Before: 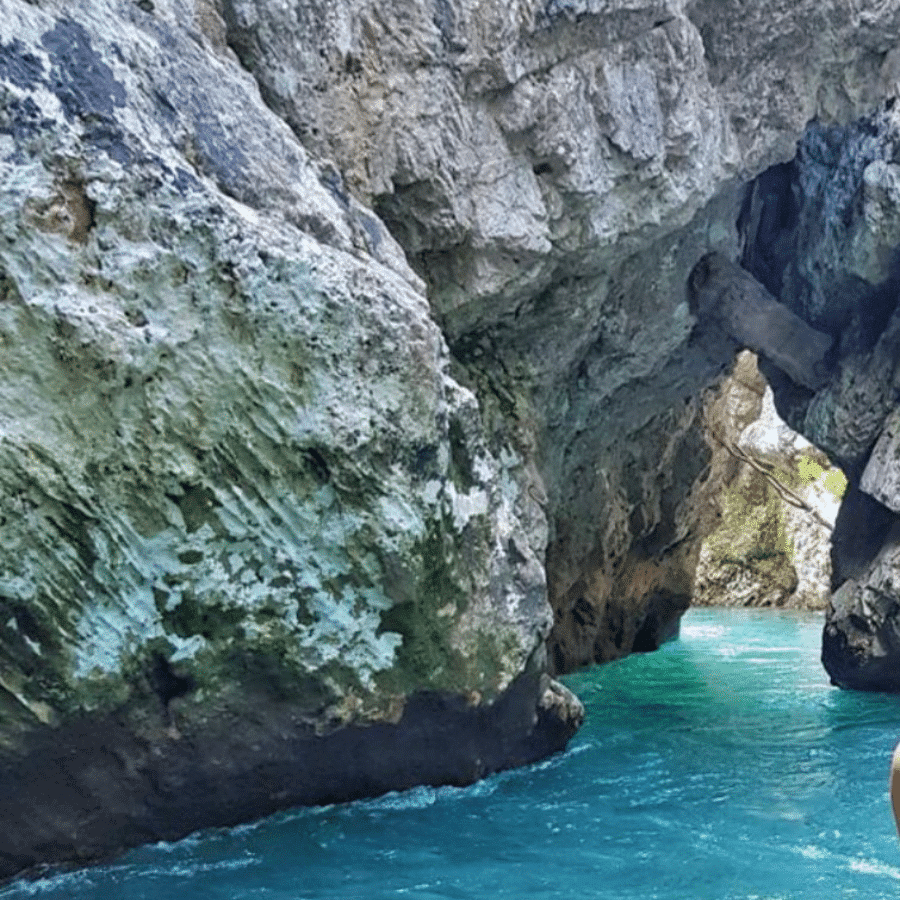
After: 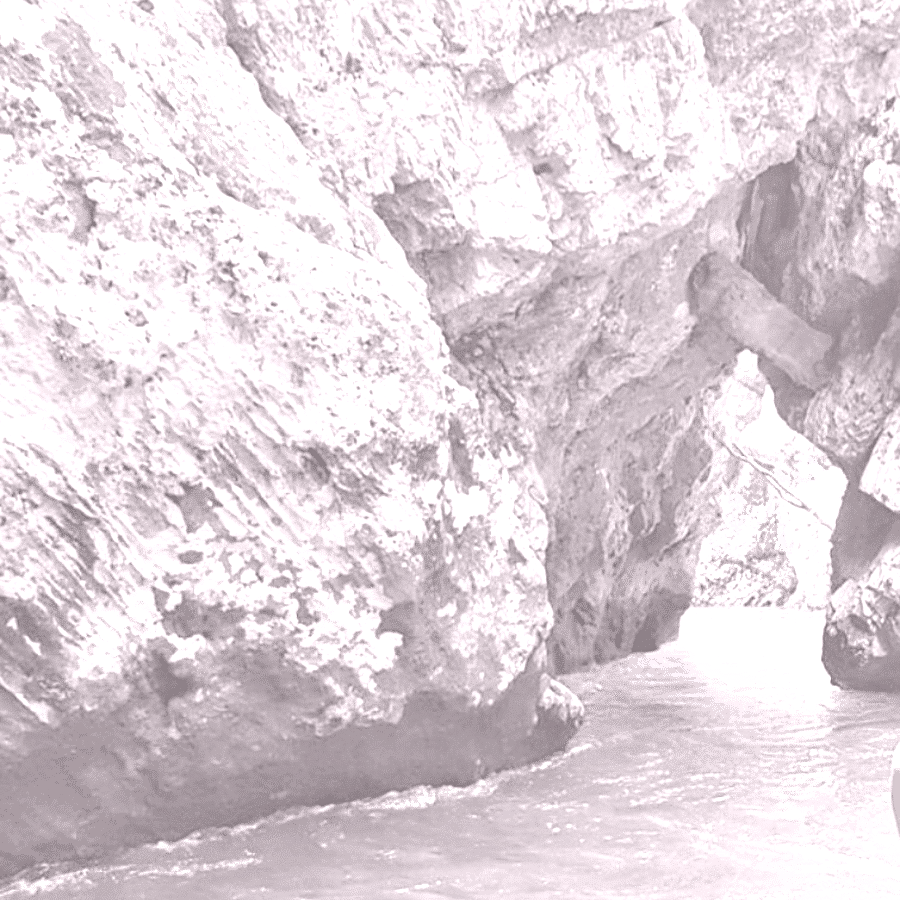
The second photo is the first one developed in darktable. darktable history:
sharpen: amount 0.2
colorize: hue 25.2°, saturation 83%, source mix 82%, lightness 79%, version 1
